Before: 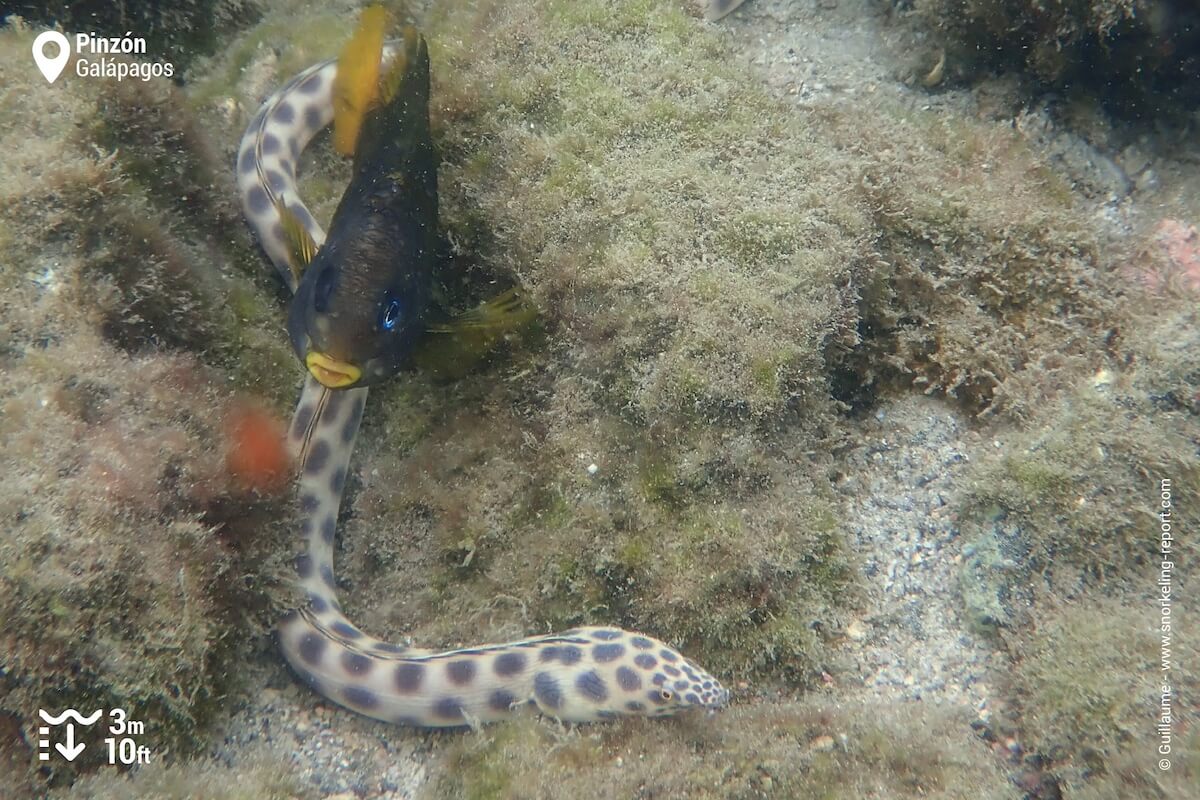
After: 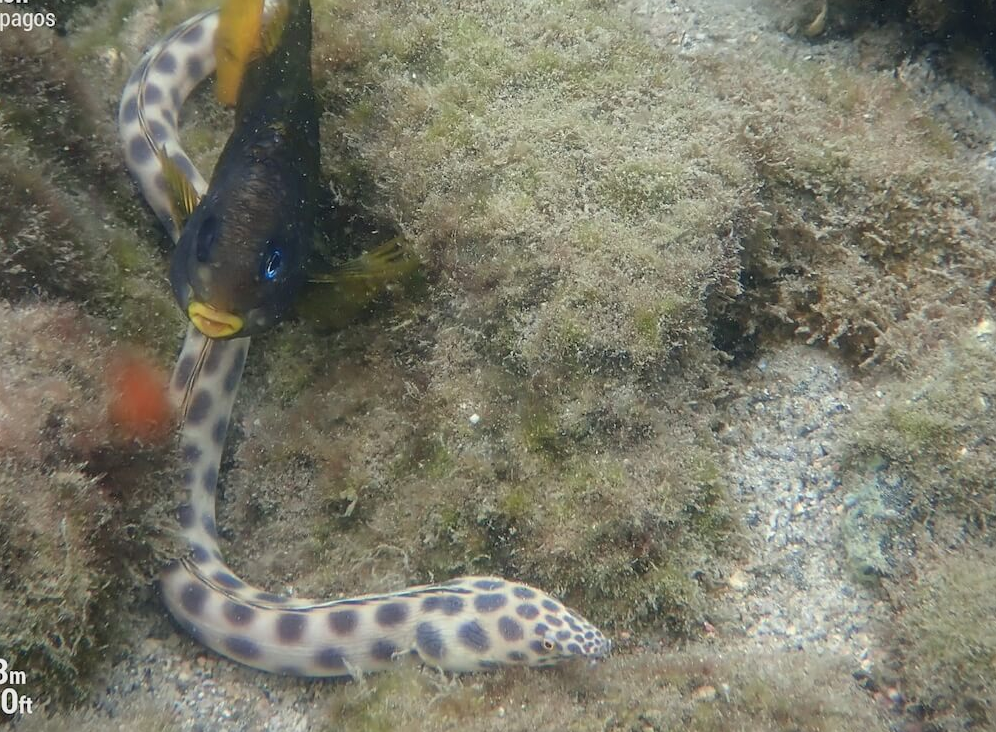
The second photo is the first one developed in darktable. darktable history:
crop: left 9.843%, top 6.295%, right 7.135%, bottom 2.166%
vignetting: fall-off start 99.45%, fall-off radius 71.04%, brightness -0.459, saturation -0.306, width/height ratio 1.176, unbound false
